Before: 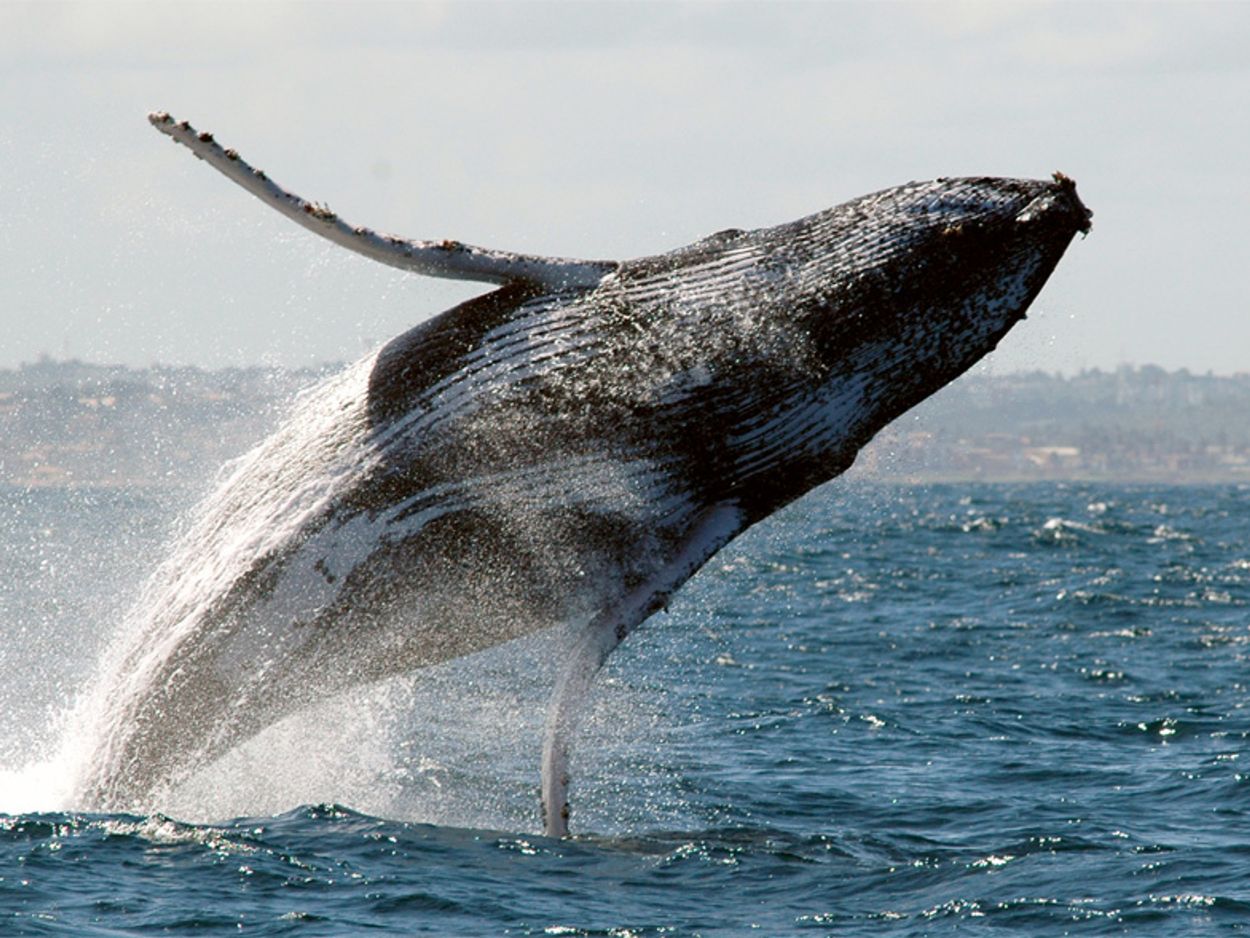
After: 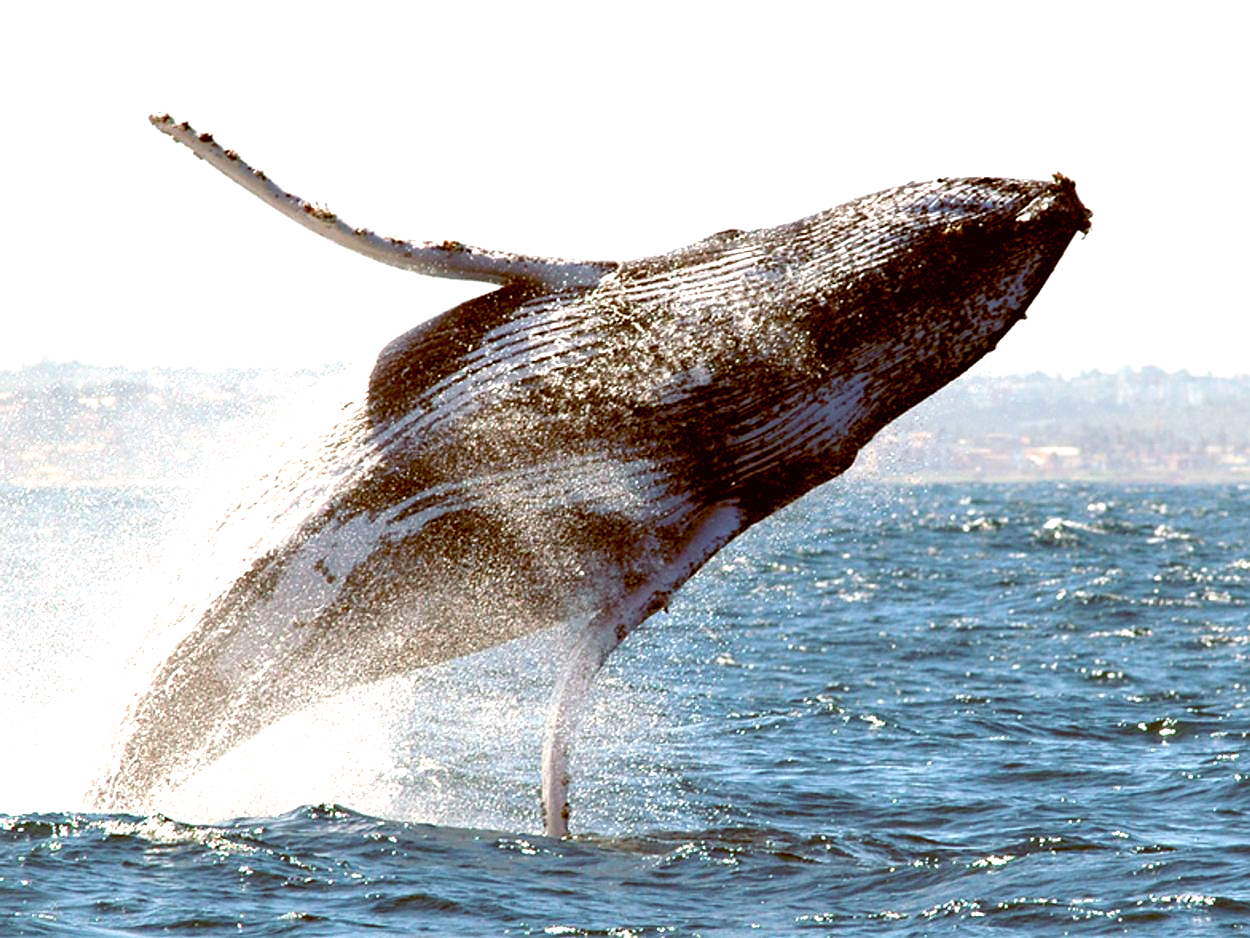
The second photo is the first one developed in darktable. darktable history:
exposure: black level correction 0.001, exposure 1 EV, compensate highlight preservation false
contrast brightness saturation: saturation 0.135
sharpen: radius 0.974, amount 0.61
color balance rgb: power › luminance 0.756%, power › chroma 0.4%, power › hue 35.11°, global offset › chroma 0.4%, global offset › hue 37.09°, perceptual saturation grading › global saturation 0.064%
